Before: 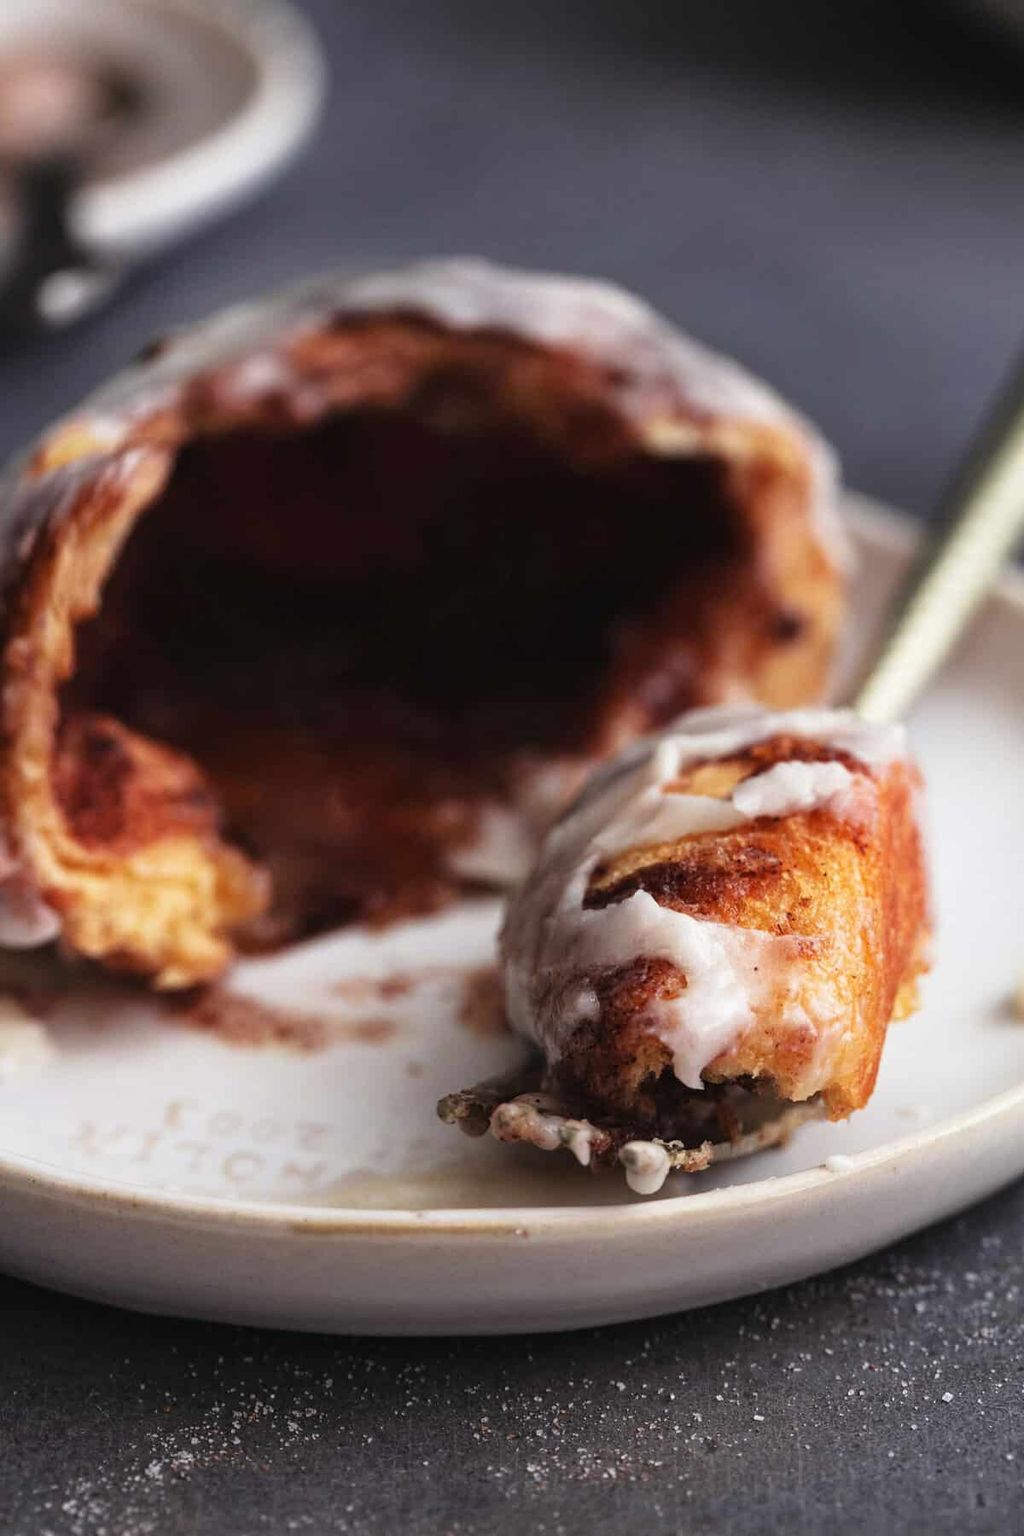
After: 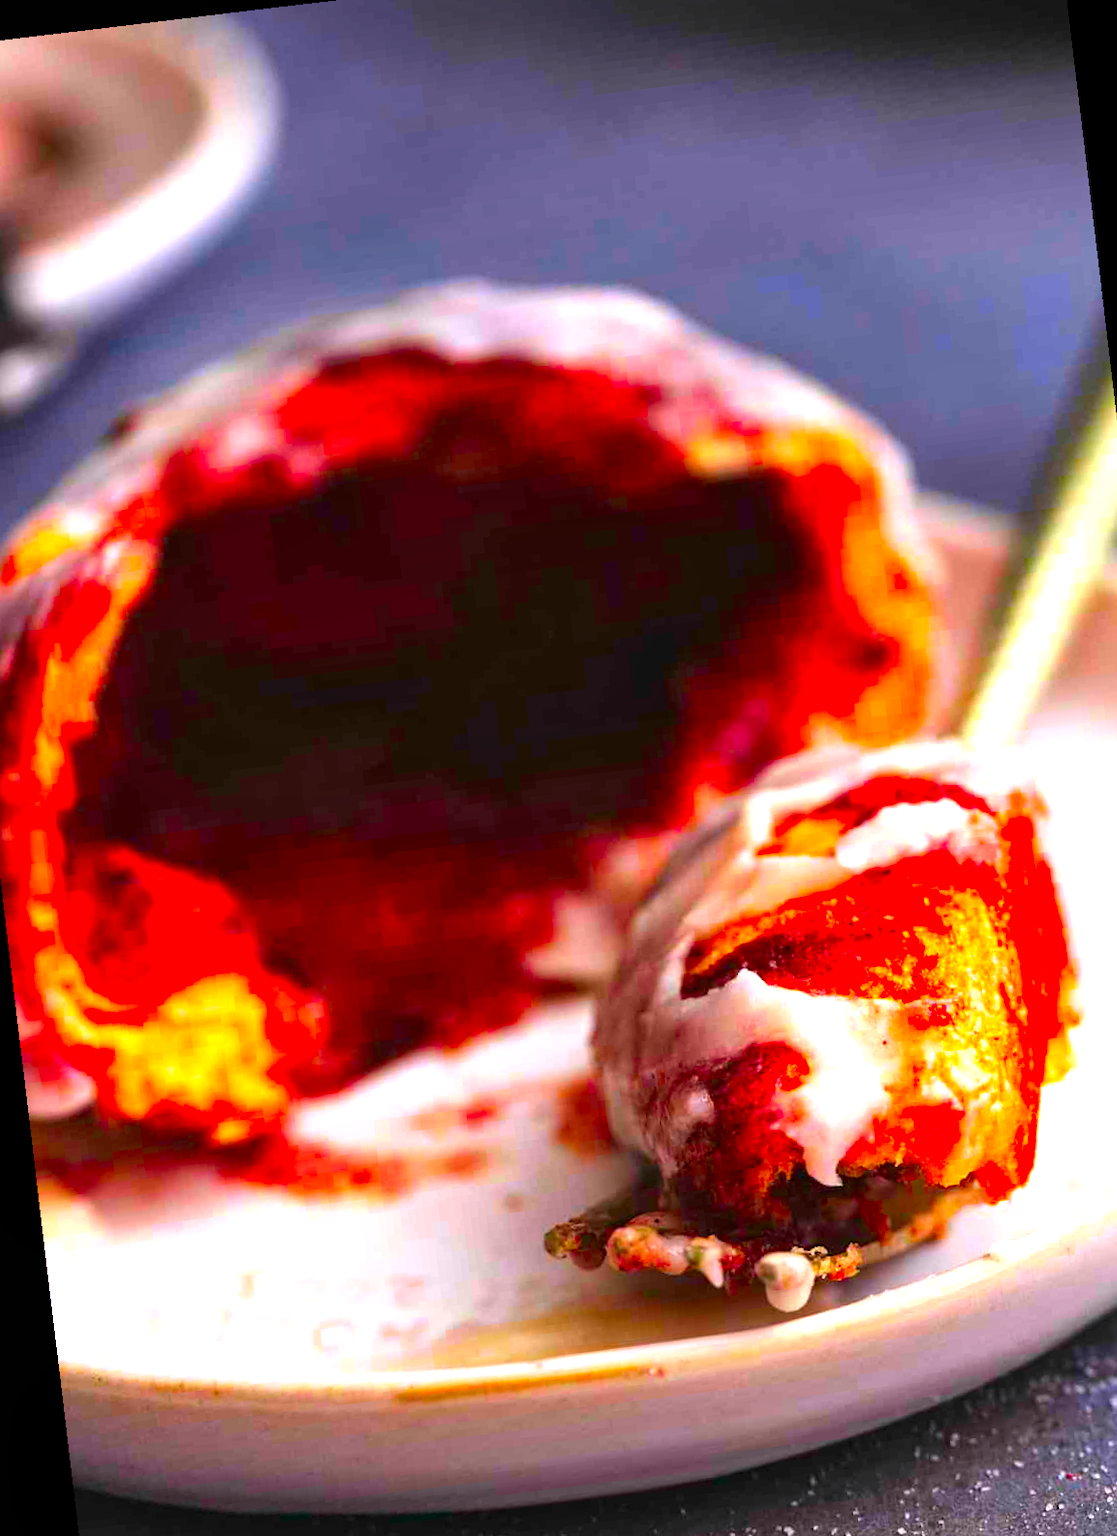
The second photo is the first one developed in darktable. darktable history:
crop and rotate: left 7.196%, top 4.574%, right 10.605%, bottom 13.178%
rotate and perspective: rotation -6.83°, automatic cropping off
color correction: highlights a* 1.59, highlights b* -1.7, saturation 2.48
local contrast: mode bilateral grid, contrast 20, coarseness 50, detail 120%, midtone range 0.2
color balance: output saturation 120%
exposure: black level correction 0, exposure 0.7 EV, compensate exposure bias true, compensate highlight preservation false
